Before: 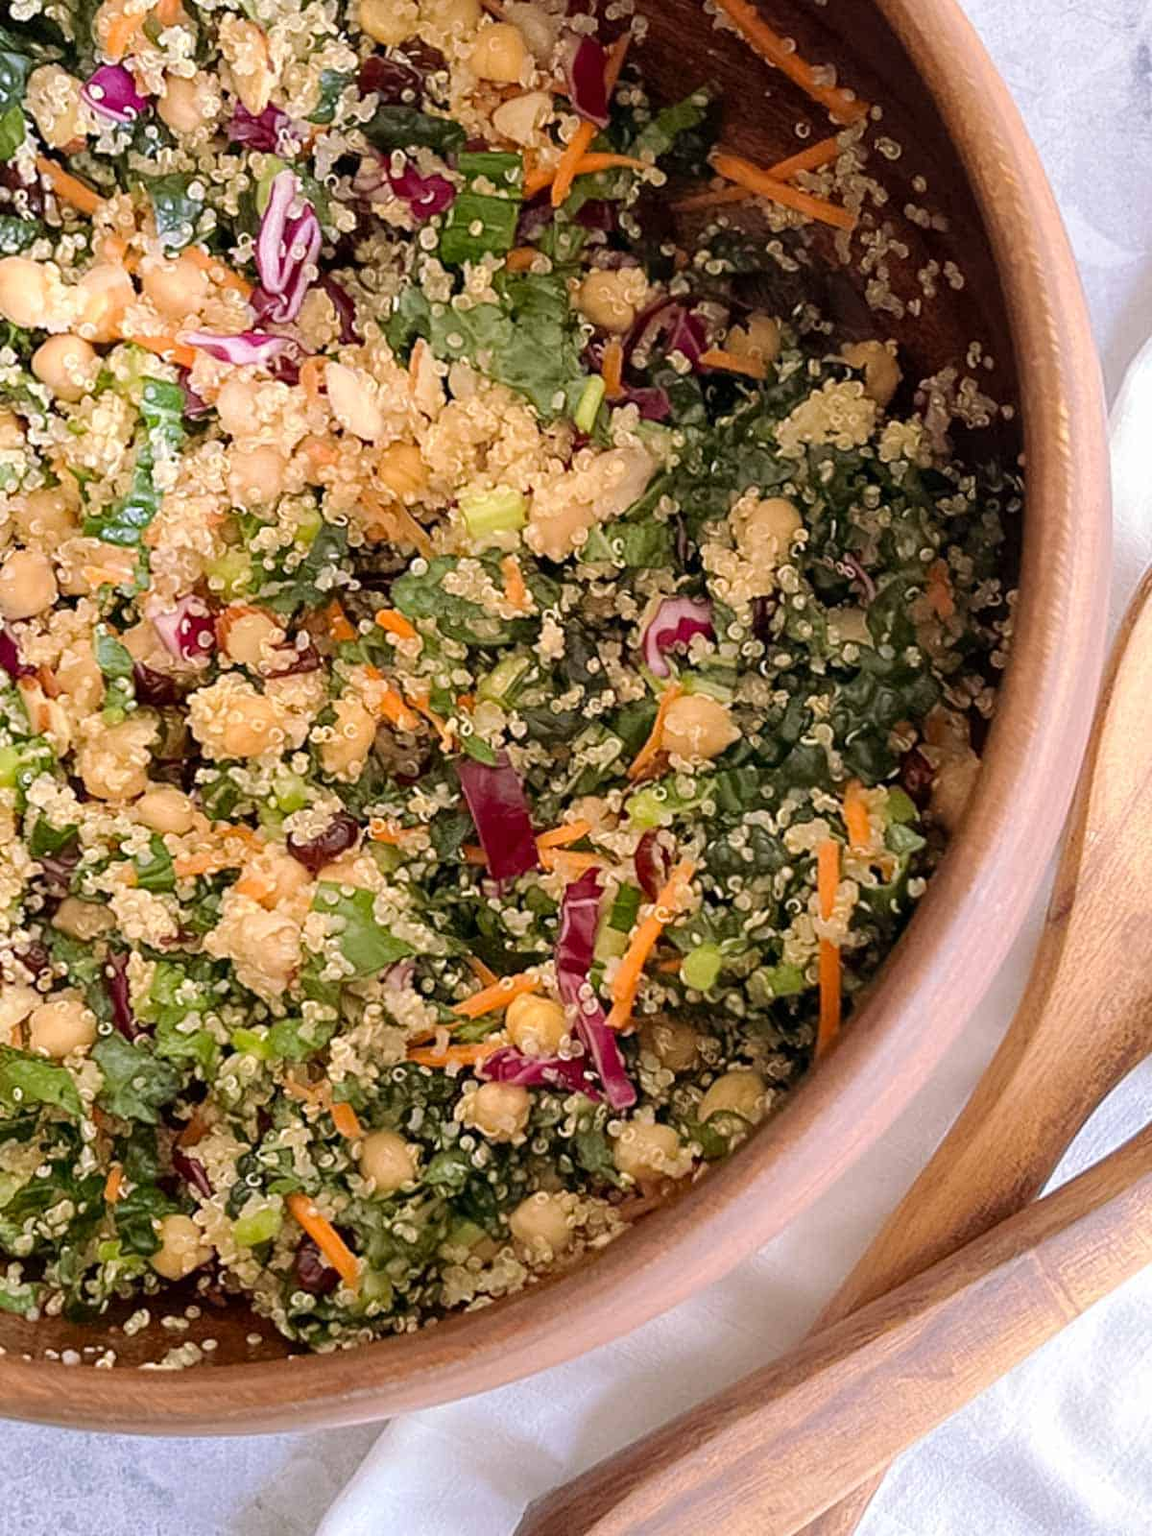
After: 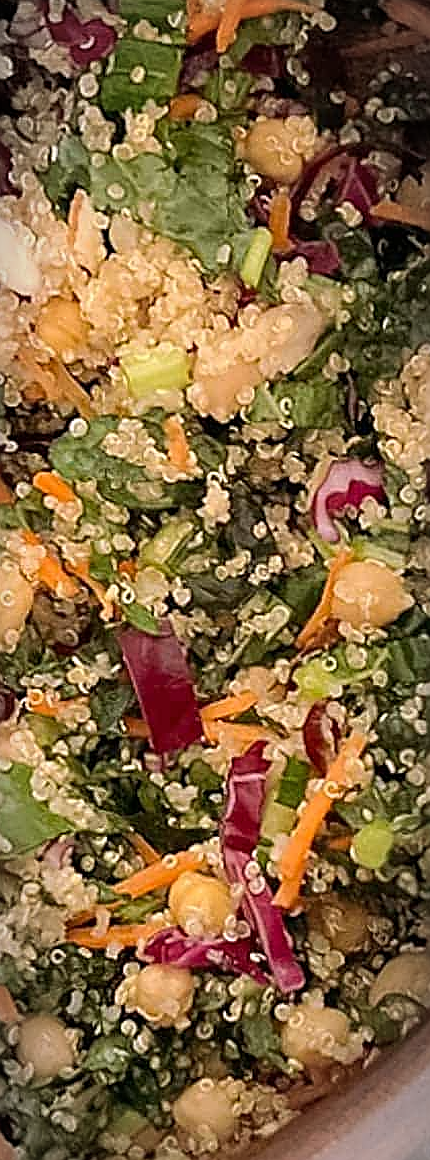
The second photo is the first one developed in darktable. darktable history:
sharpen: radius 1.383, amount 1.249, threshold 0.617
vignetting: fall-off start 86.49%, automatic ratio true
crop and rotate: left 29.891%, top 10.25%, right 34.231%, bottom 17.223%
